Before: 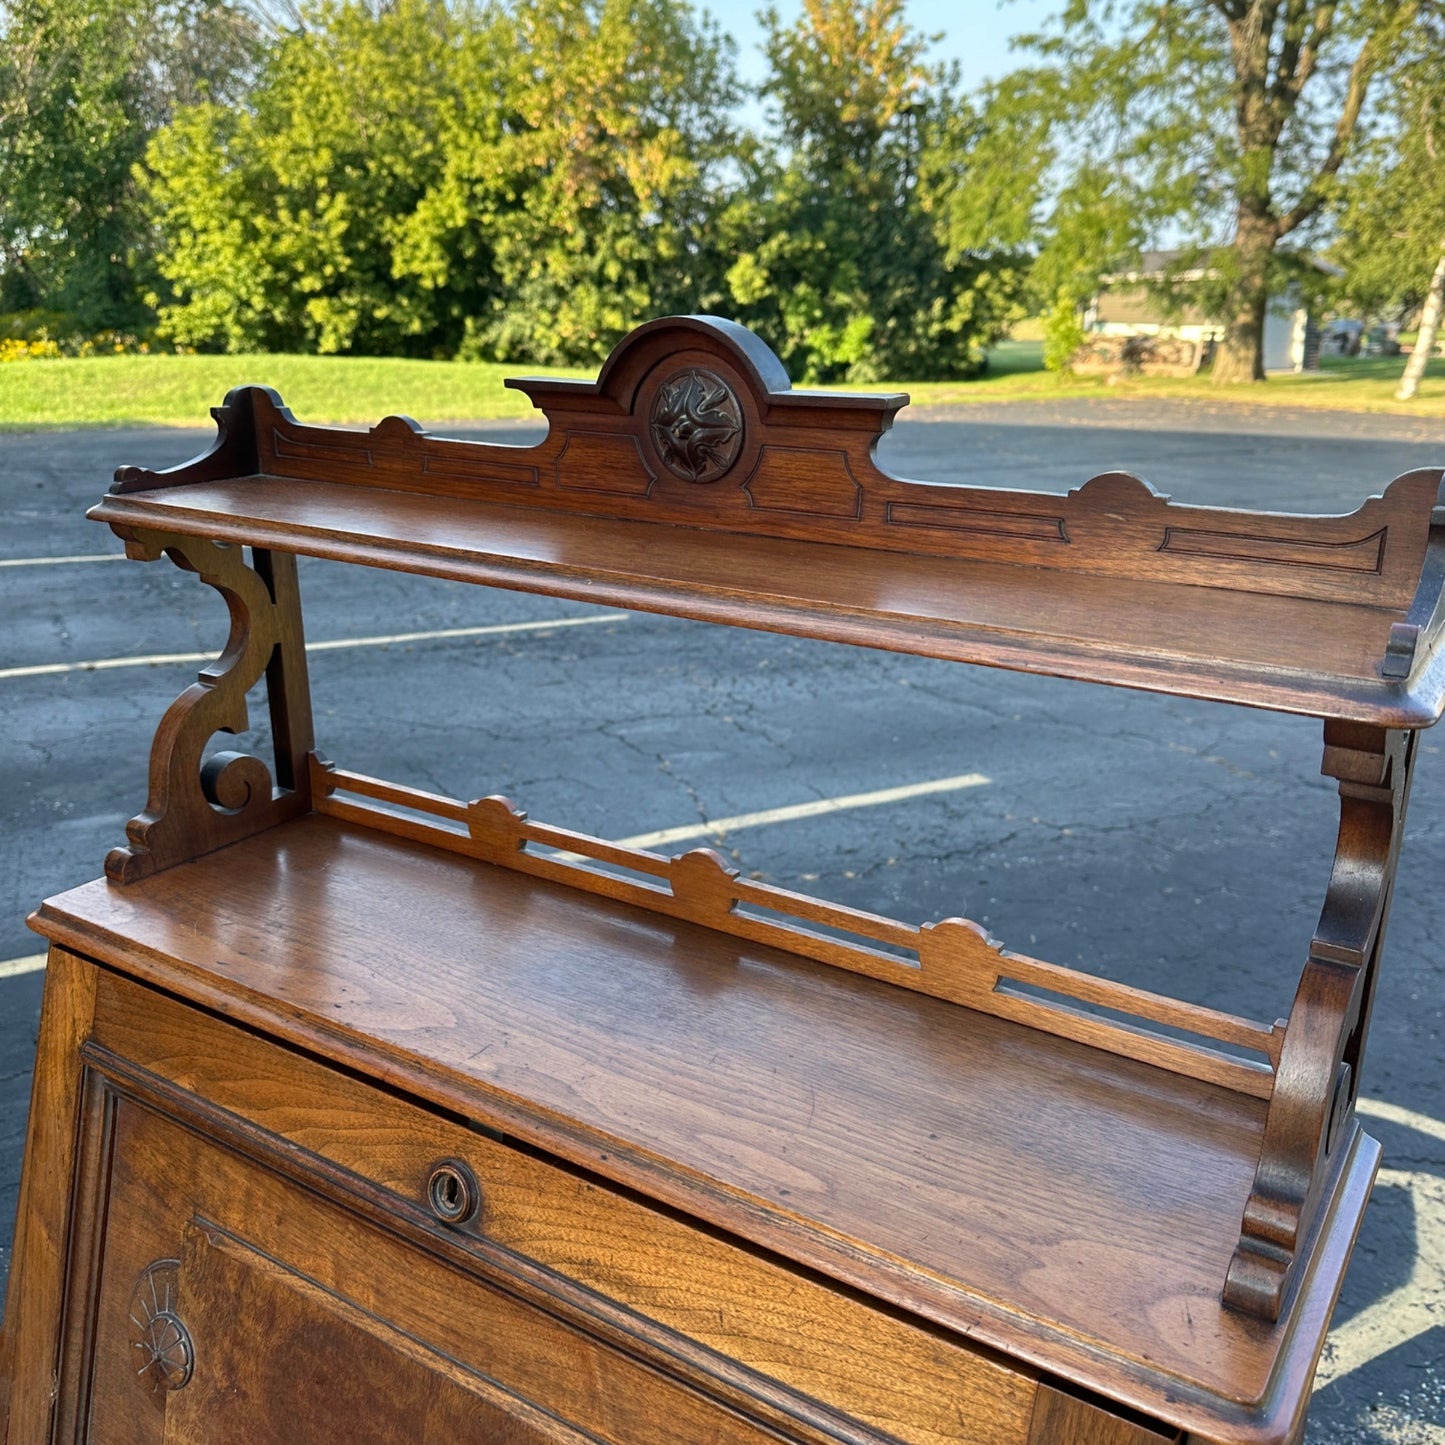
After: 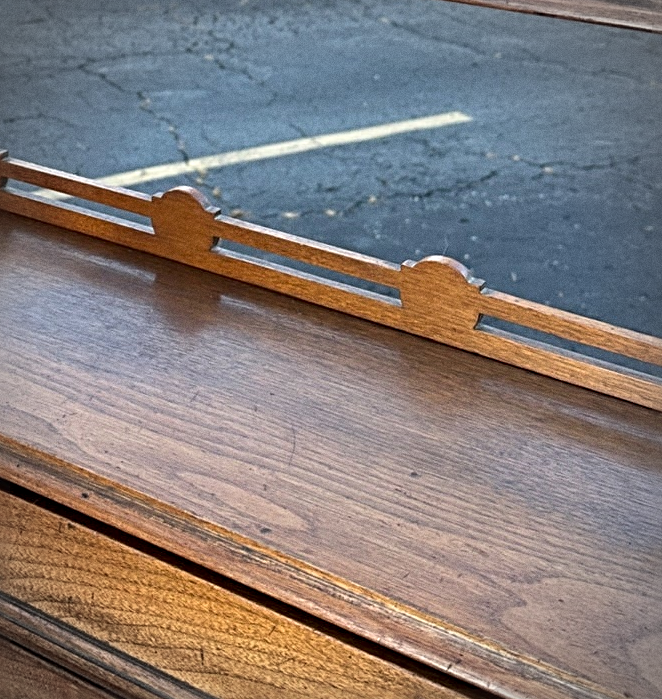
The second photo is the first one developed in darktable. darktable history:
crop: left 35.976%, top 45.819%, right 18.162%, bottom 5.807%
sharpen: radius 4
grain: coarseness 3.21 ISO
vignetting: automatic ratio true
